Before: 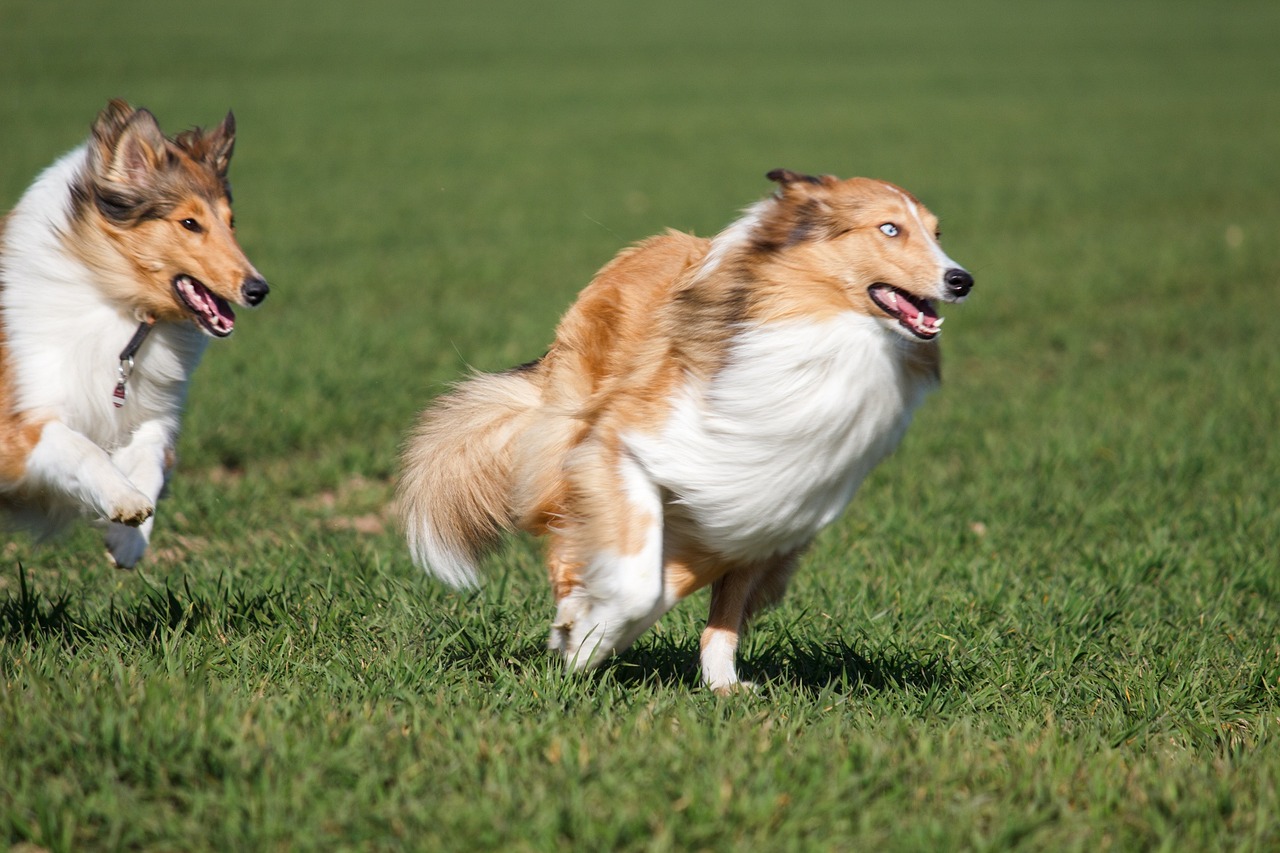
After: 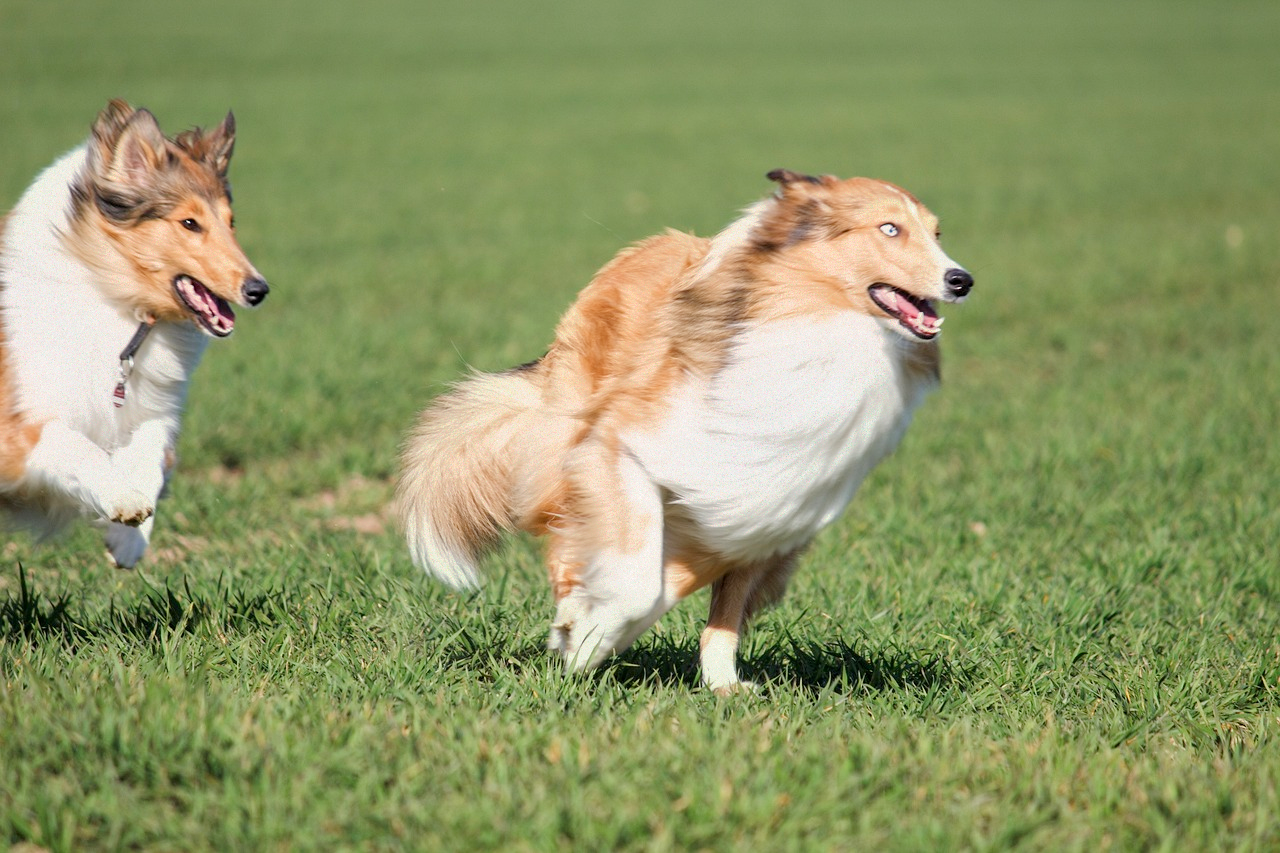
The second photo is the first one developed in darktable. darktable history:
filmic rgb: middle gray luminance 18.41%, black relative exposure -10.45 EV, white relative exposure 3.41 EV, threshold -0.291 EV, transition 3.19 EV, structure ↔ texture 99.5%, target black luminance 0%, hardness 6.01, latitude 98.62%, contrast 0.852, shadows ↔ highlights balance 0.387%, enable highlight reconstruction true
exposure: black level correction 0.001, exposure 0.959 EV, compensate highlight preservation false
